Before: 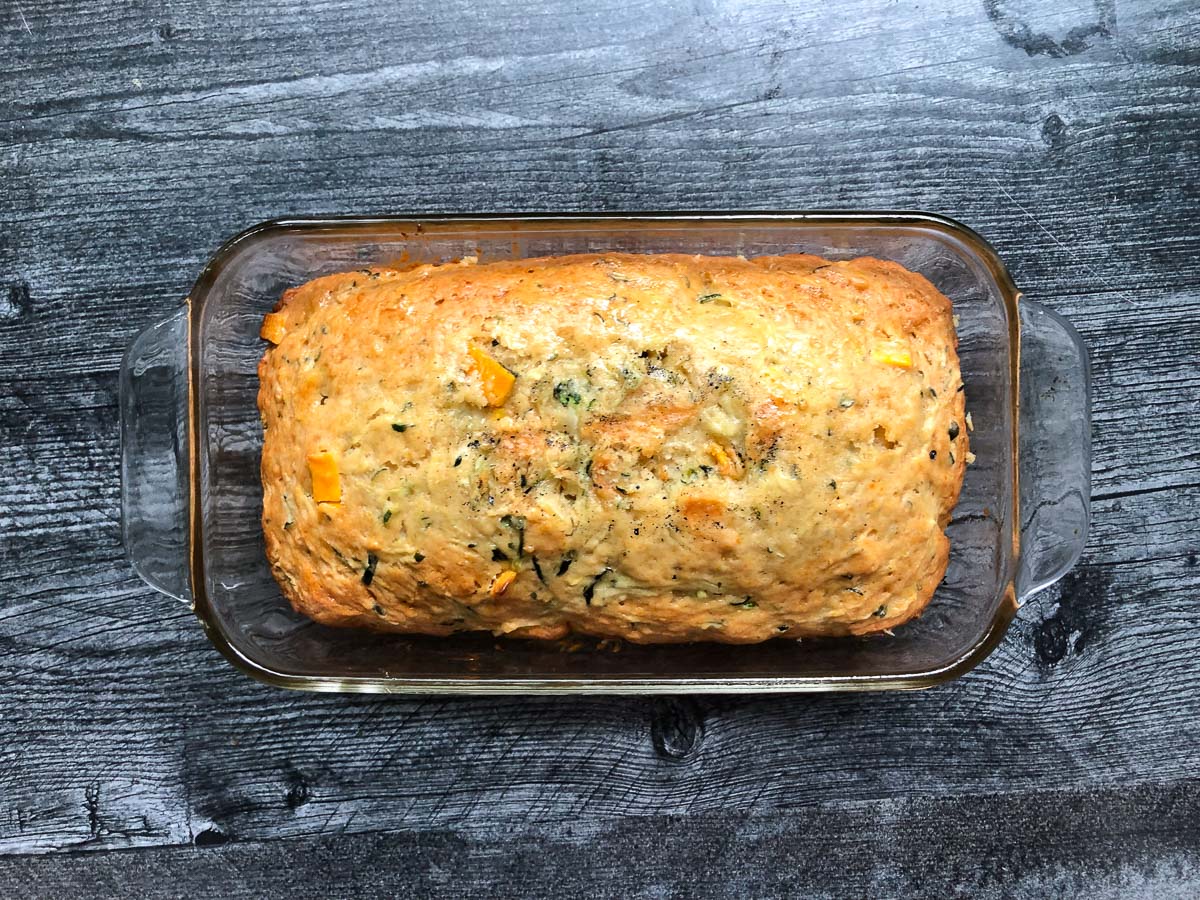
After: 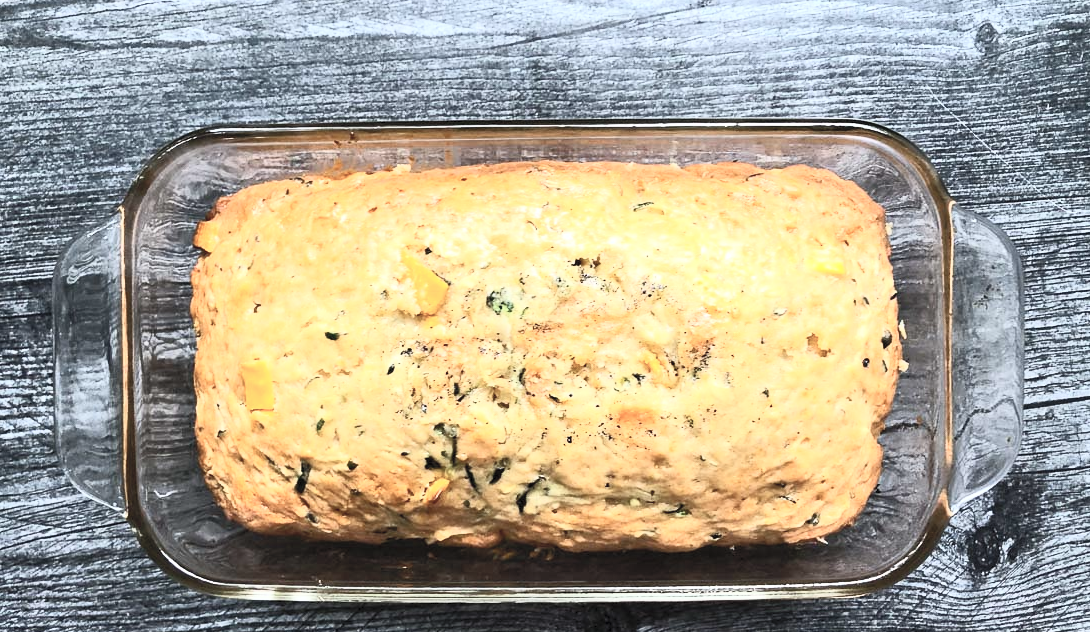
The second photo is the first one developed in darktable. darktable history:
crop: left 5.596%, top 10.314%, right 3.534%, bottom 19.395%
contrast brightness saturation: contrast 0.43, brightness 0.56, saturation -0.19
